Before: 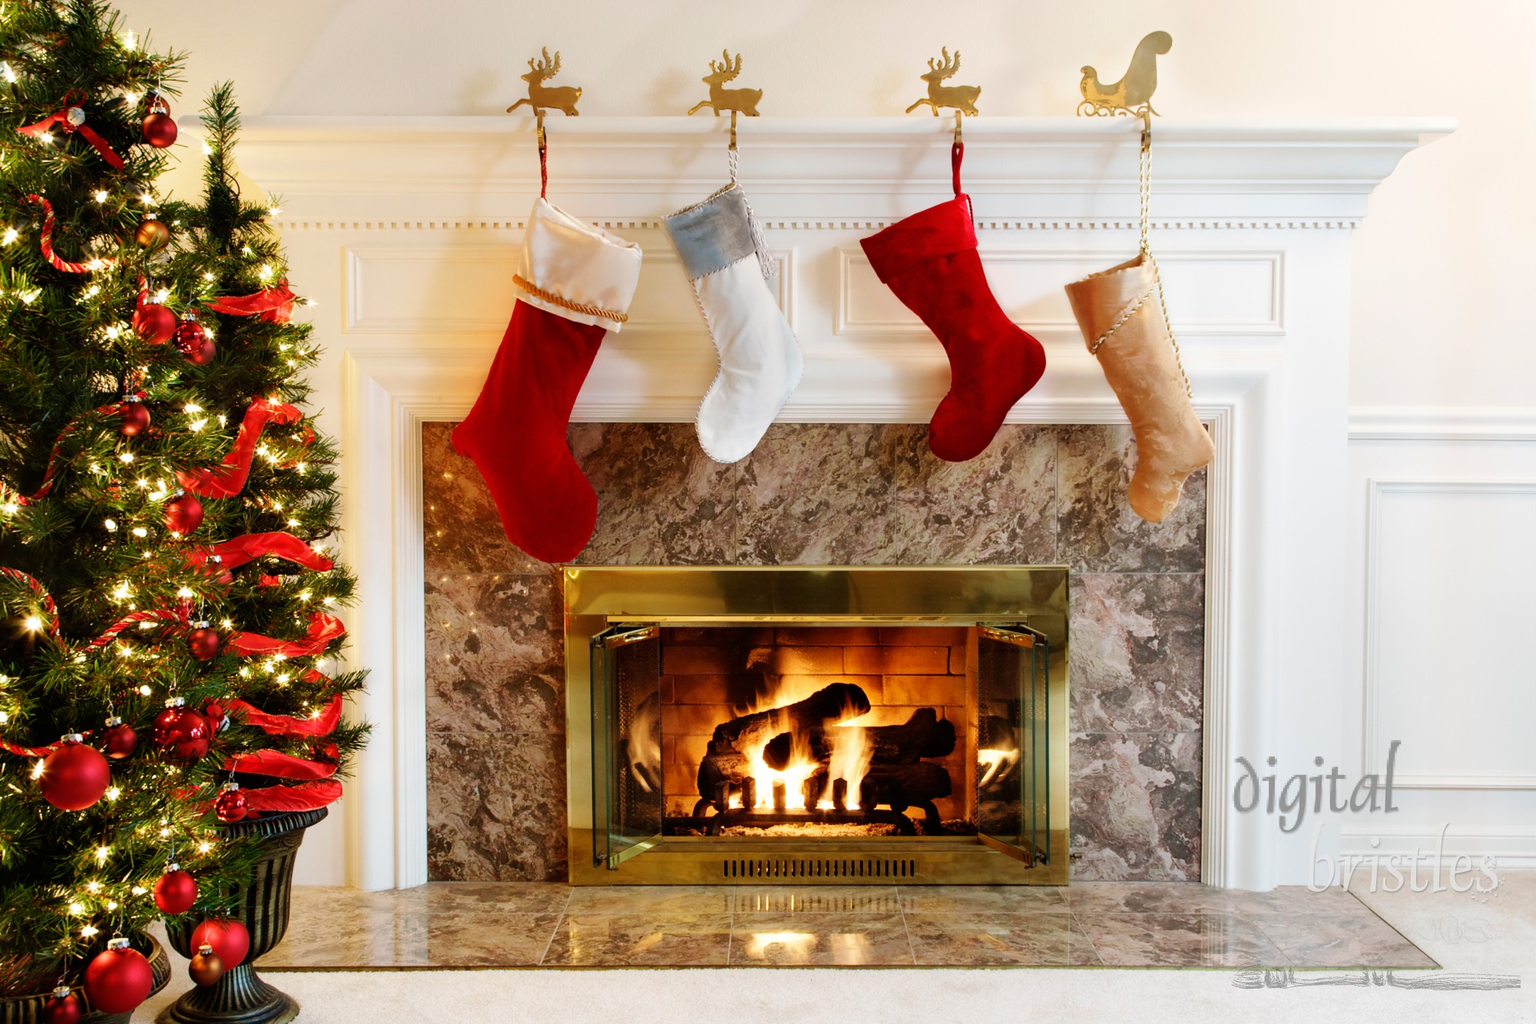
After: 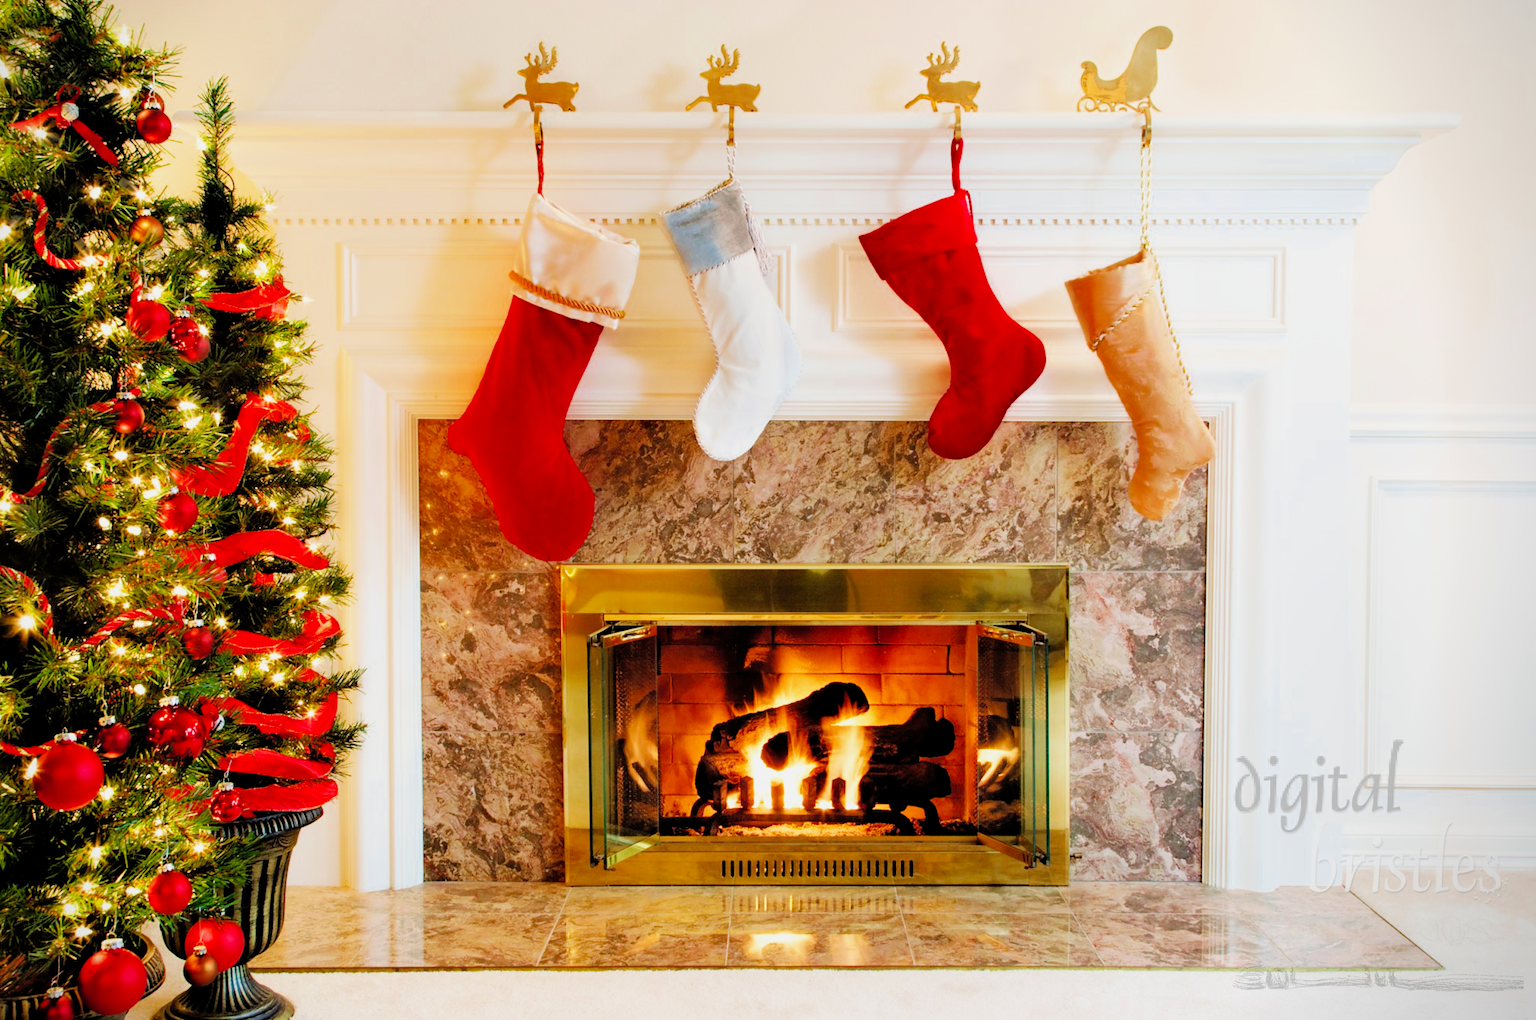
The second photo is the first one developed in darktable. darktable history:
haze removal: compatibility mode true, adaptive false
crop: left 0.481%, top 0.561%, right 0.159%, bottom 0.387%
tone curve: curves: ch0 [(0, 0) (0.003, 0.001) (0.011, 0.005) (0.025, 0.011) (0.044, 0.02) (0.069, 0.031) (0.1, 0.045) (0.136, 0.077) (0.177, 0.124) (0.224, 0.181) (0.277, 0.245) (0.335, 0.316) (0.399, 0.393) (0.468, 0.477) (0.543, 0.568) (0.623, 0.666) (0.709, 0.771) (0.801, 0.871) (0.898, 0.965) (1, 1)], preserve colors none
vignetting: fall-off start 91.73%, saturation -0.001, center (-0.031, -0.048)
exposure: exposure 1.219 EV, compensate exposure bias true, compensate highlight preservation false
filmic rgb: middle gray luminance 3.26%, black relative exposure -6.01 EV, white relative exposure 6.35 EV, dynamic range scaling 21.96%, target black luminance 0%, hardness 2.31, latitude 46.13%, contrast 0.779, highlights saturation mix 99.05%, shadows ↔ highlights balance 0.151%
